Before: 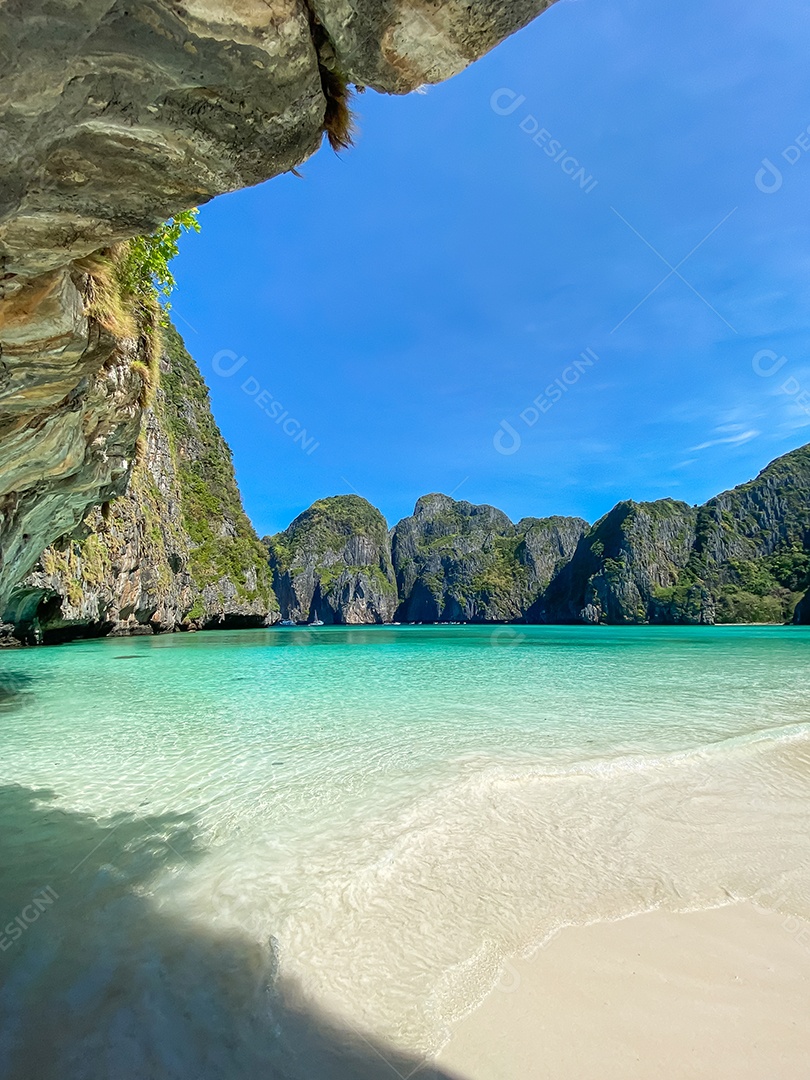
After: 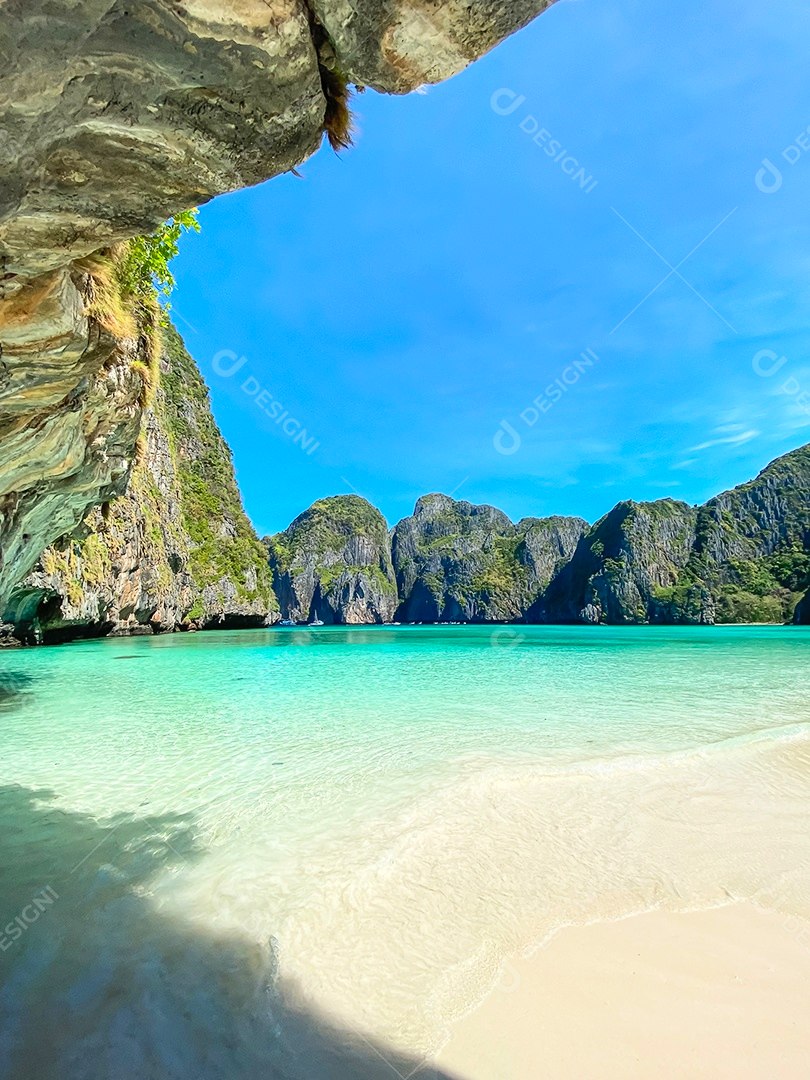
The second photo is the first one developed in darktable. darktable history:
contrast brightness saturation: contrast 0.197, brightness 0.159, saturation 0.223
